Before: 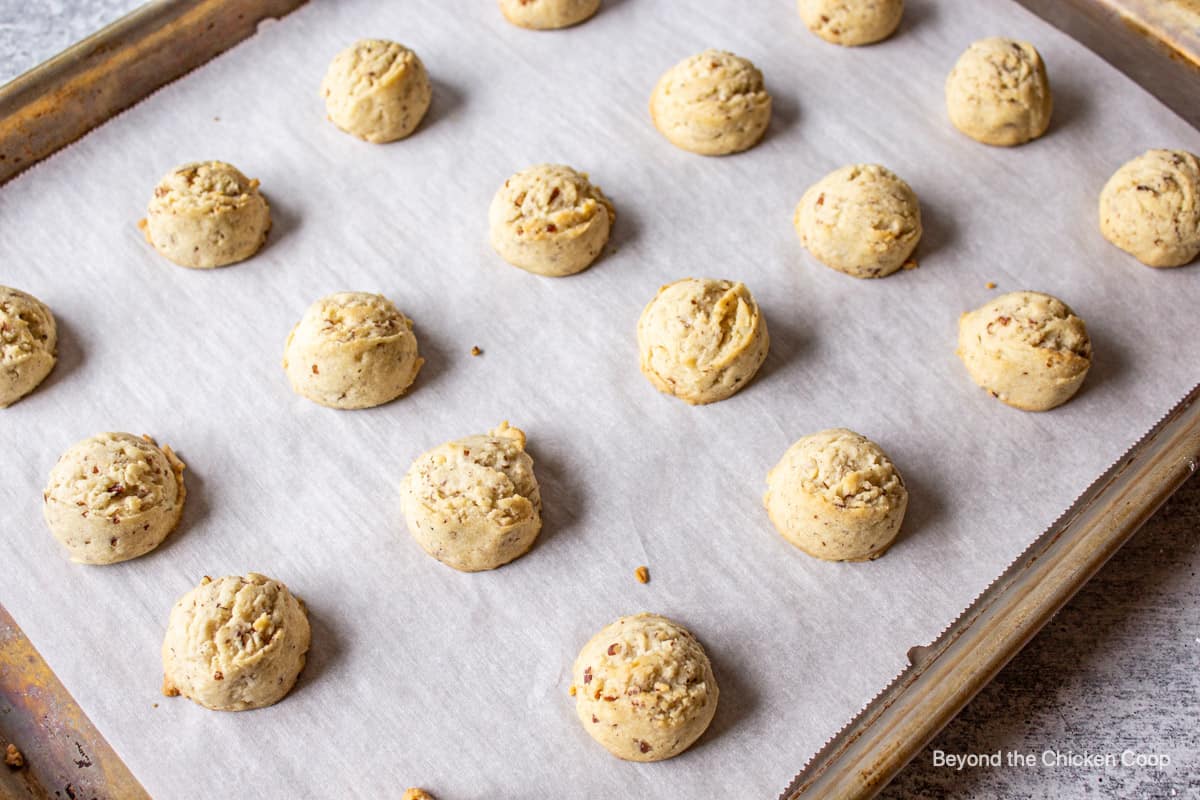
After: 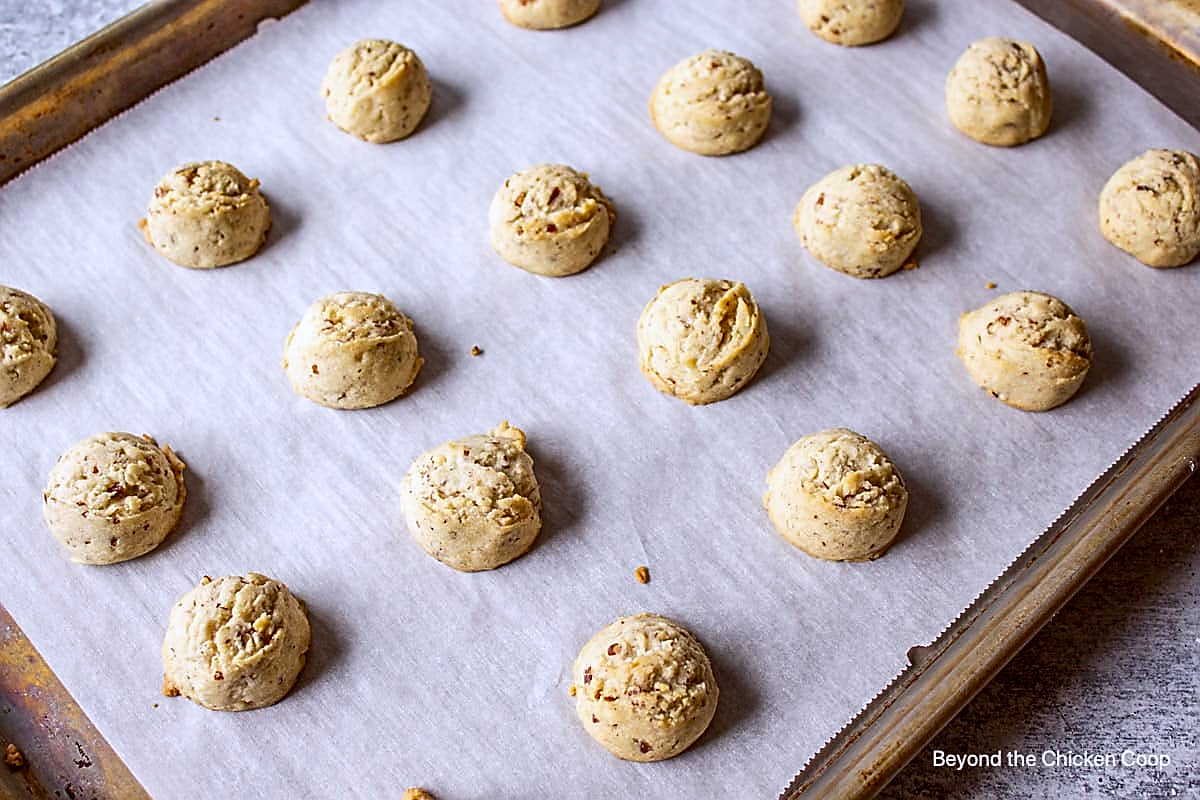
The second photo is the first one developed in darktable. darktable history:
sharpen: radius 1.4, amount 1.25, threshold 0.7
contrast brightness saturation: contrast 0.07, brightness -0.14, saturation 0.11
color calibration: illuminant as shot in camera, x 0.358, y 0.373, temperature 4628.91 K
